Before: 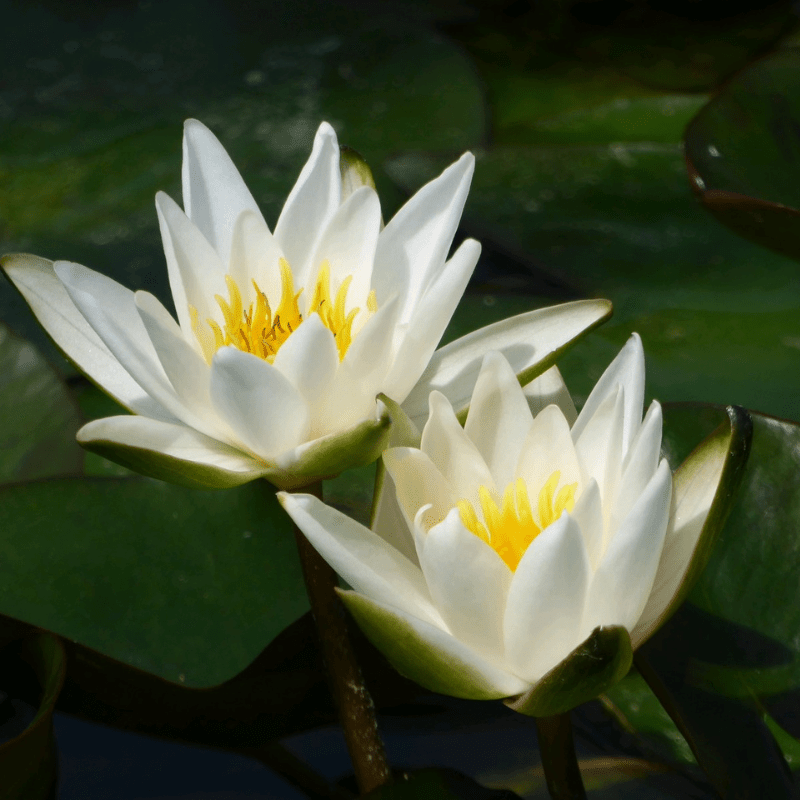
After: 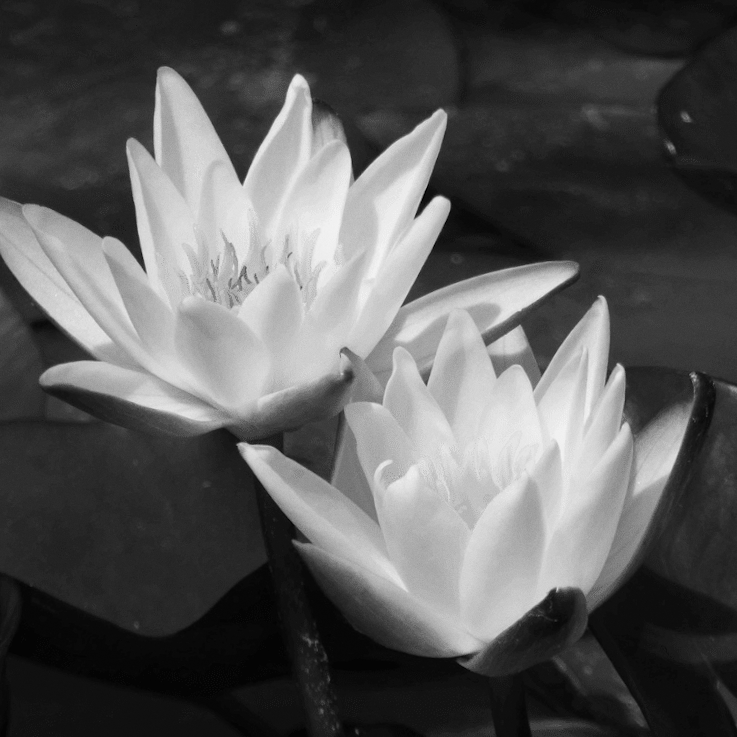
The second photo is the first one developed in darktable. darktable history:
grain: coarseness 0.09 ISO, strength 10%
monochrome: on, module defaults
color correction: highlights a* 5.81, highlights b* 4.84
crop and rotate: angle -1.96°, left 3.097%, top 4.154%, right 1.586%, bottom 0.529%
